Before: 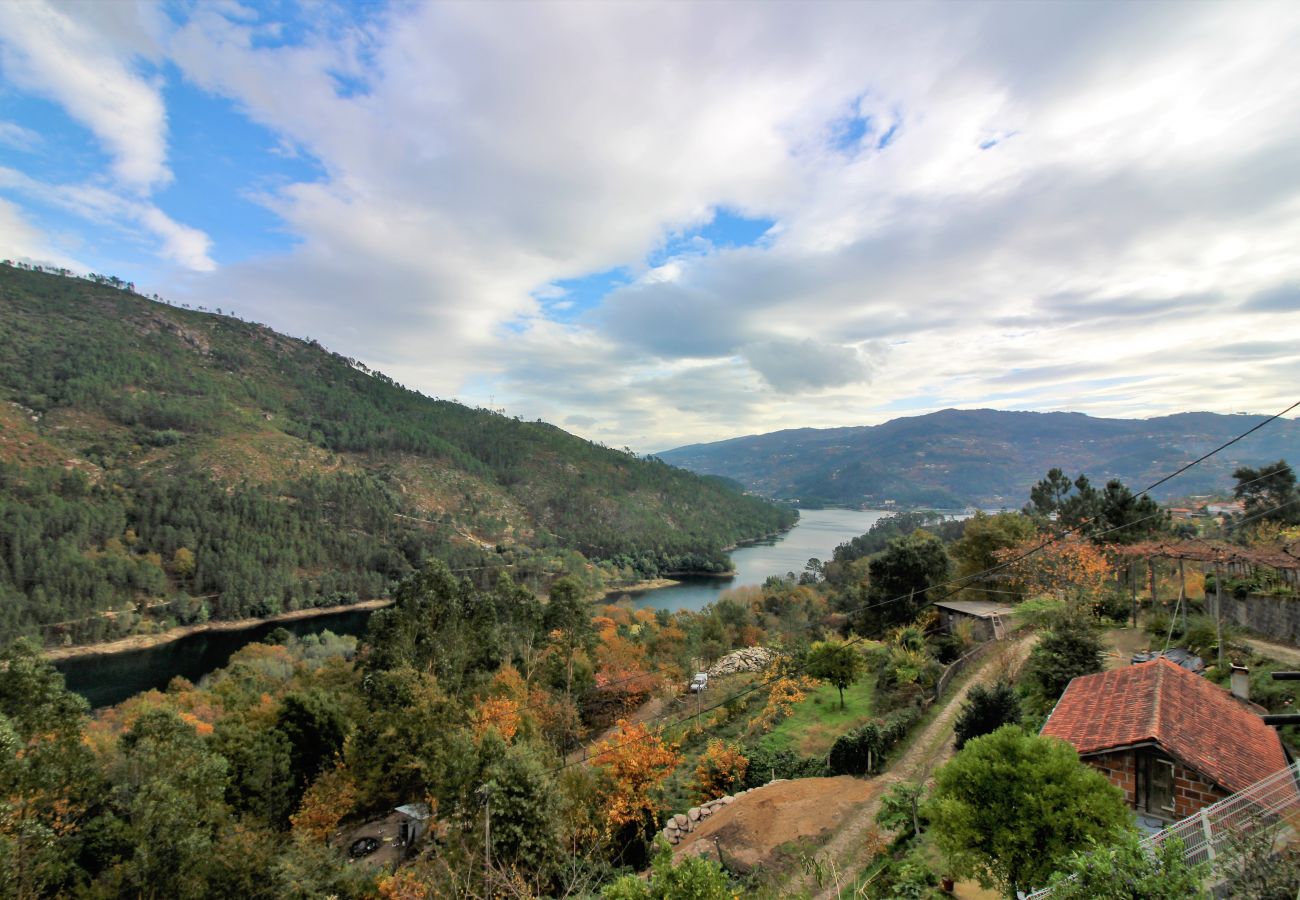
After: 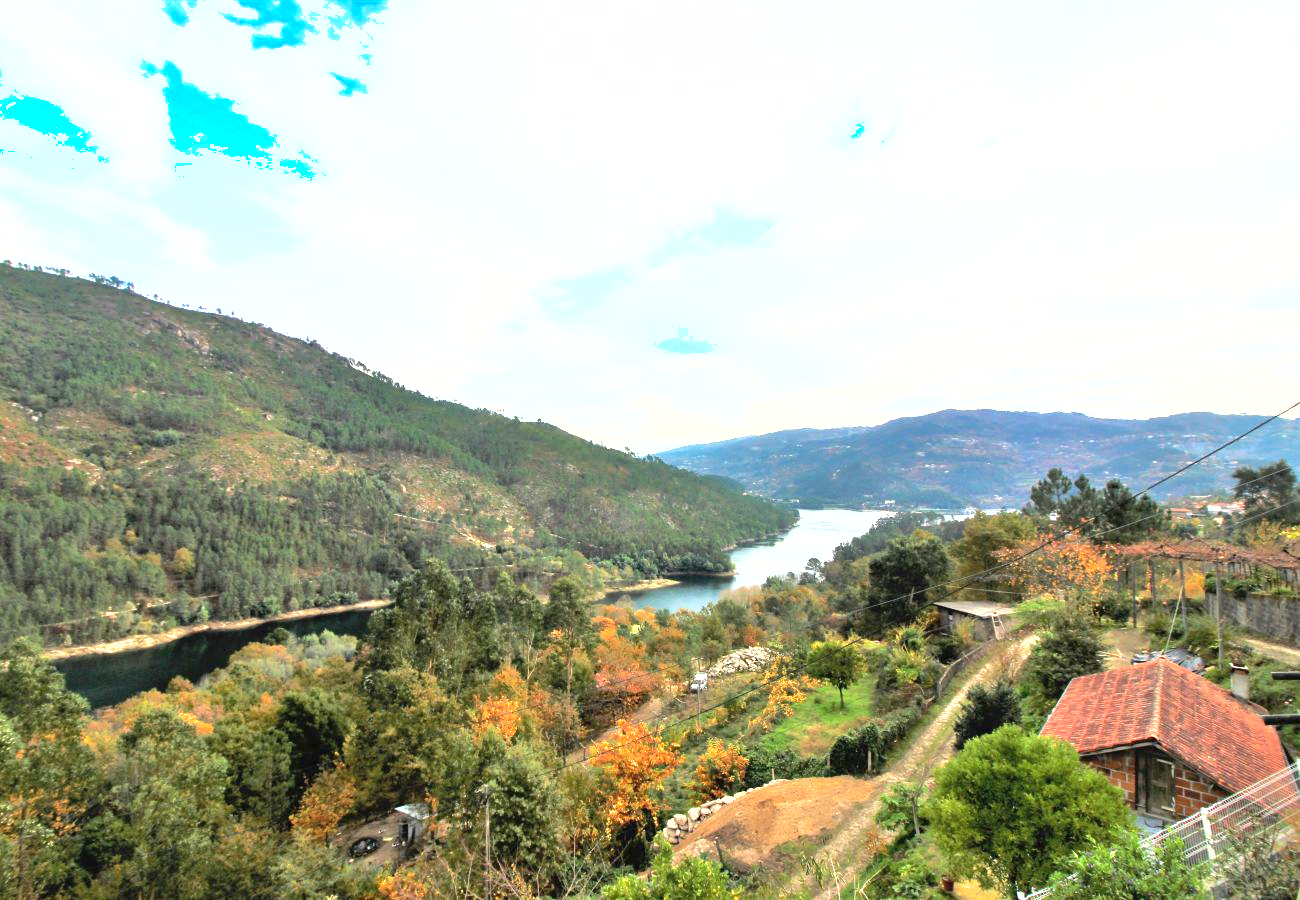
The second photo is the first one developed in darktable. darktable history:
shadows and highlights: on, module defaults
exposure: black level correction 0, exposure 1.471 EV, compensate highlight preservation false
